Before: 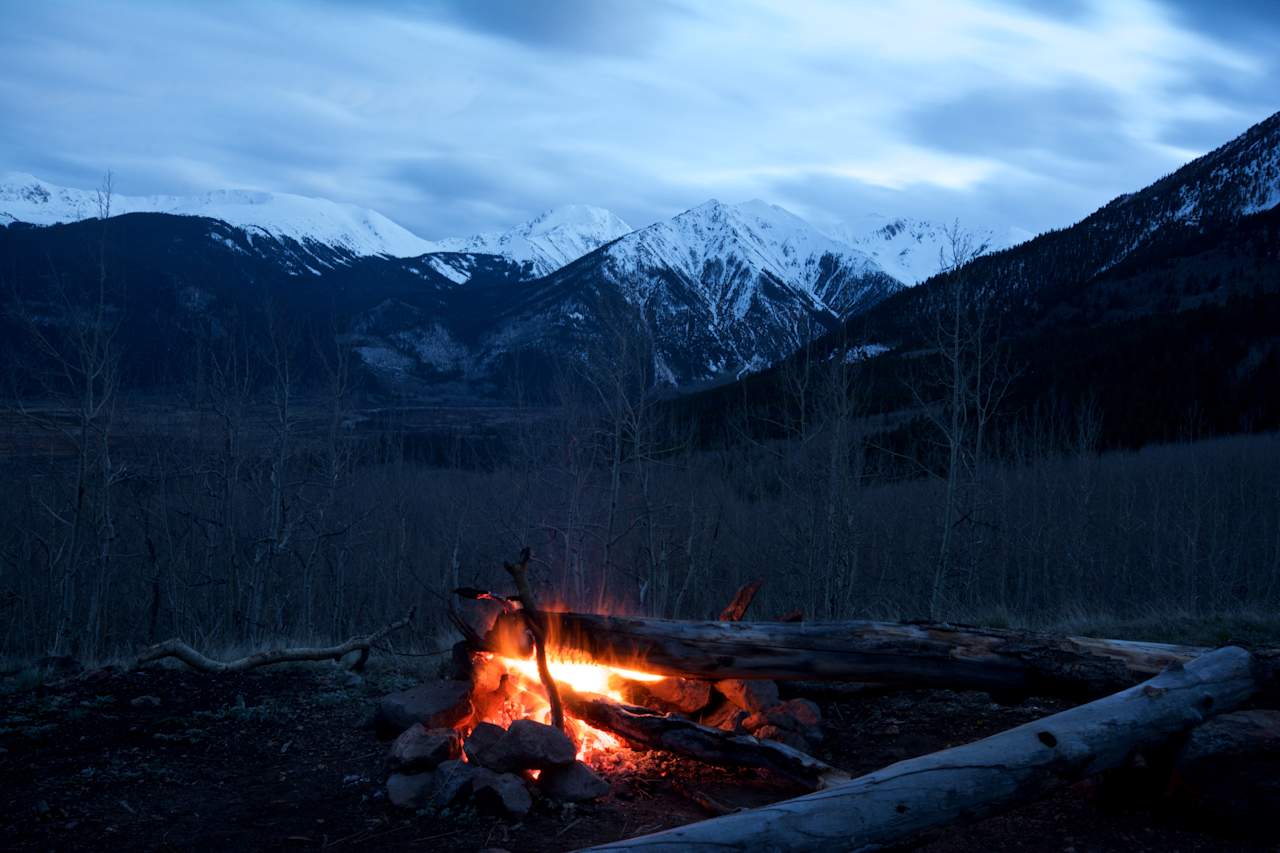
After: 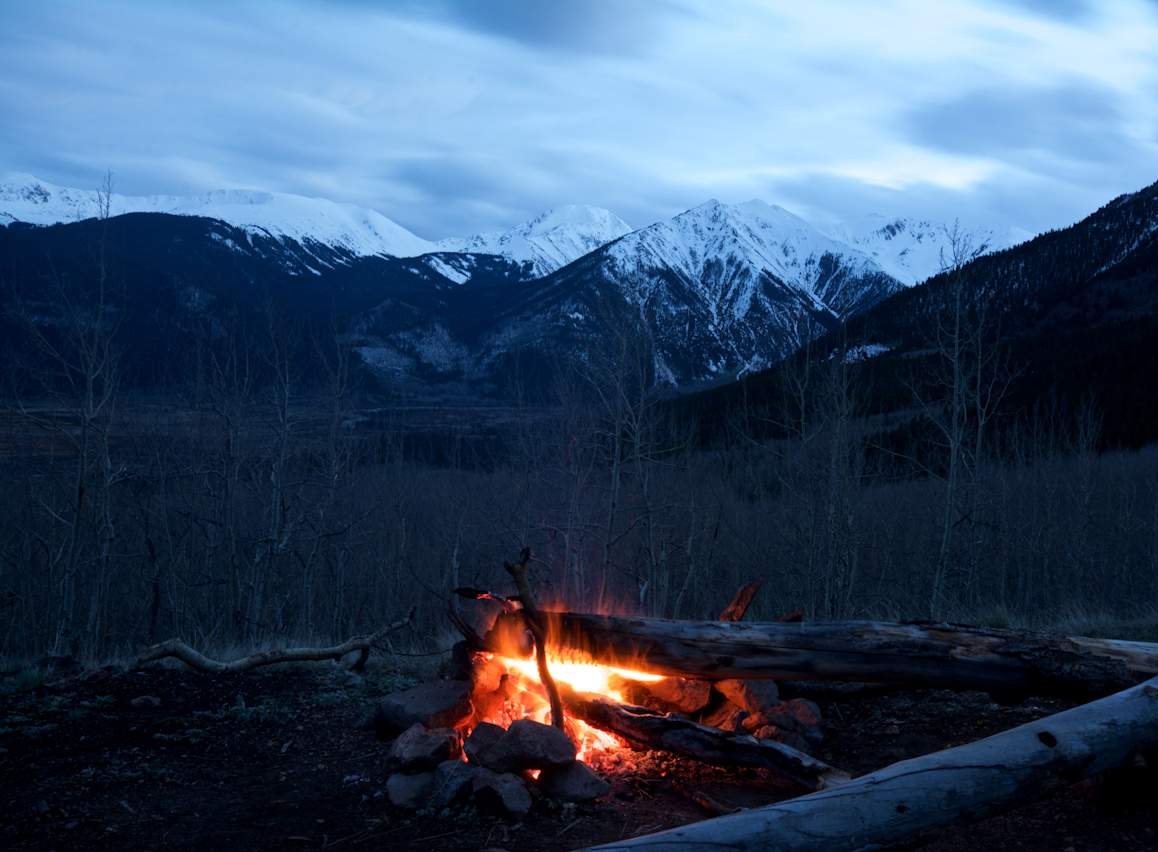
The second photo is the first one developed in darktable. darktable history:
crop: right 9.49%, bottom 0.029%
